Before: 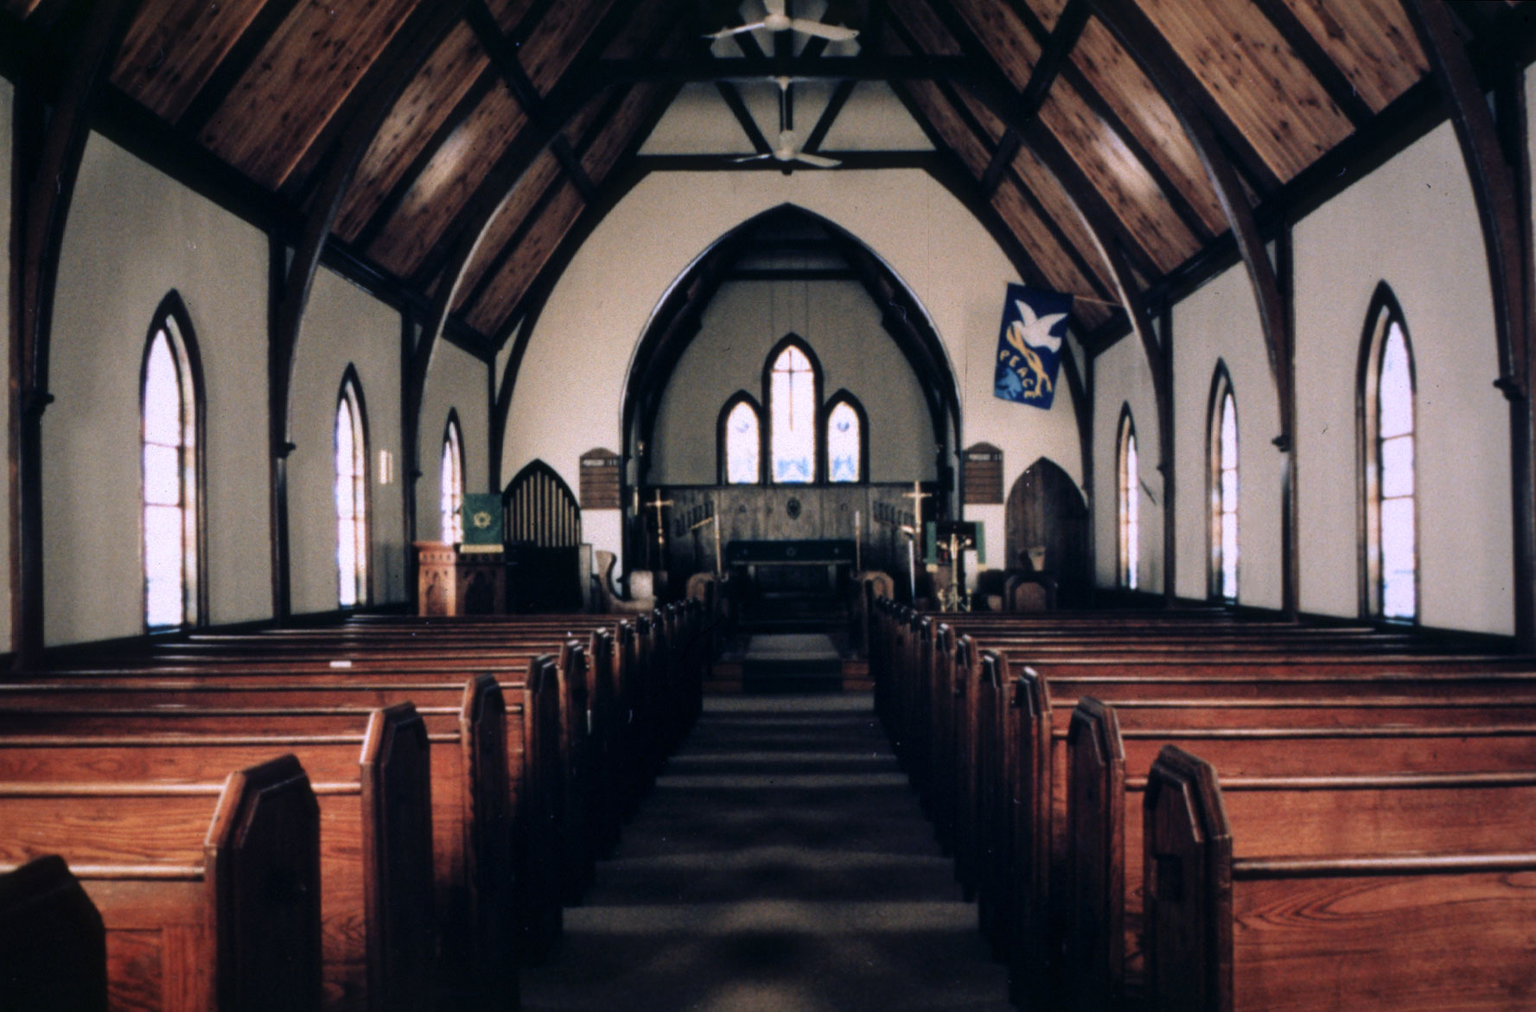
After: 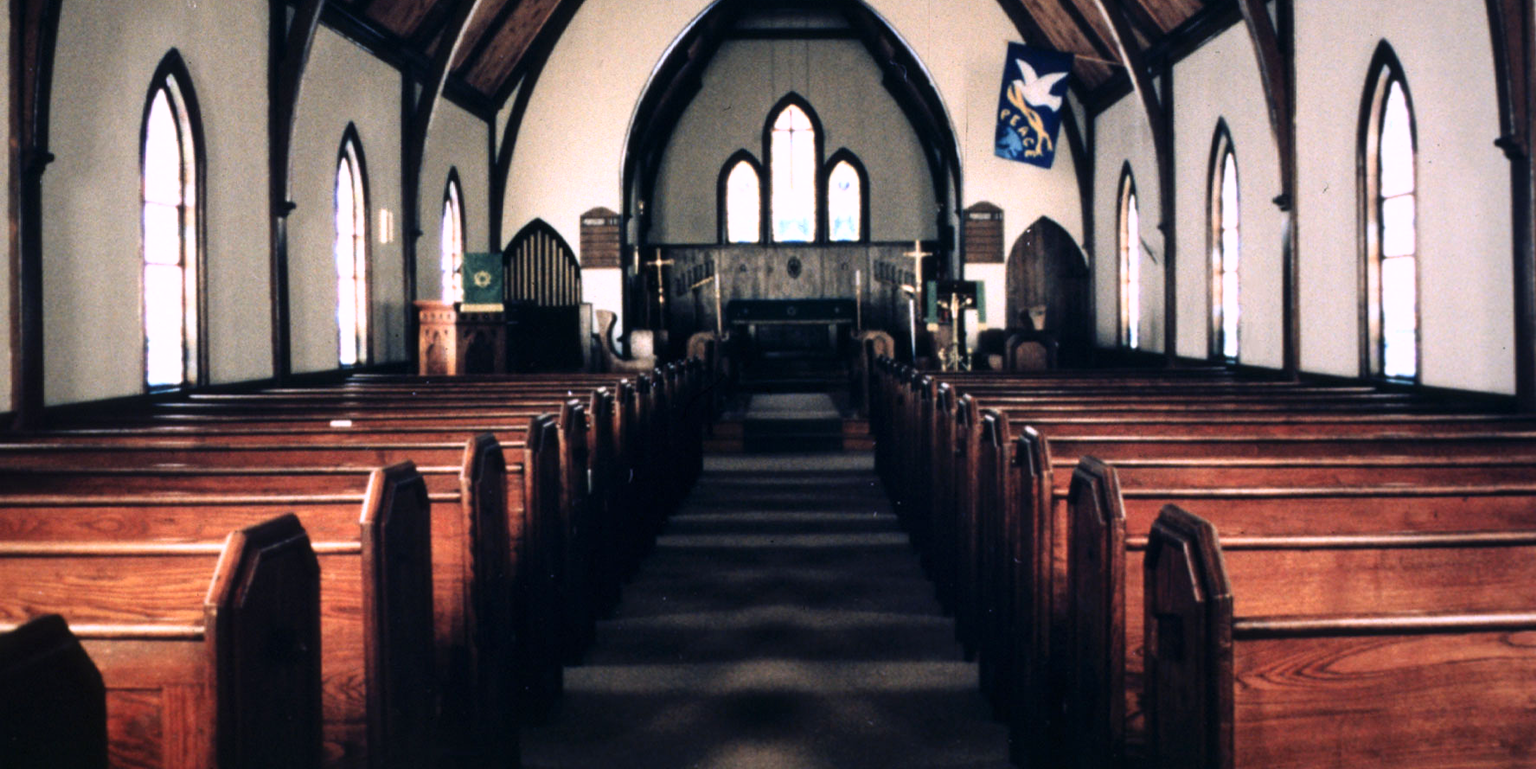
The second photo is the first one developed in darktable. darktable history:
tone curve: curves: ch0 [(0, 0) (0.216, 0.249) (0.443, 0.543) (0.717, 0.888) (0.878, 1) (1, 1)], color space Lab, linked channels
crop and rotate: top 23.955%
